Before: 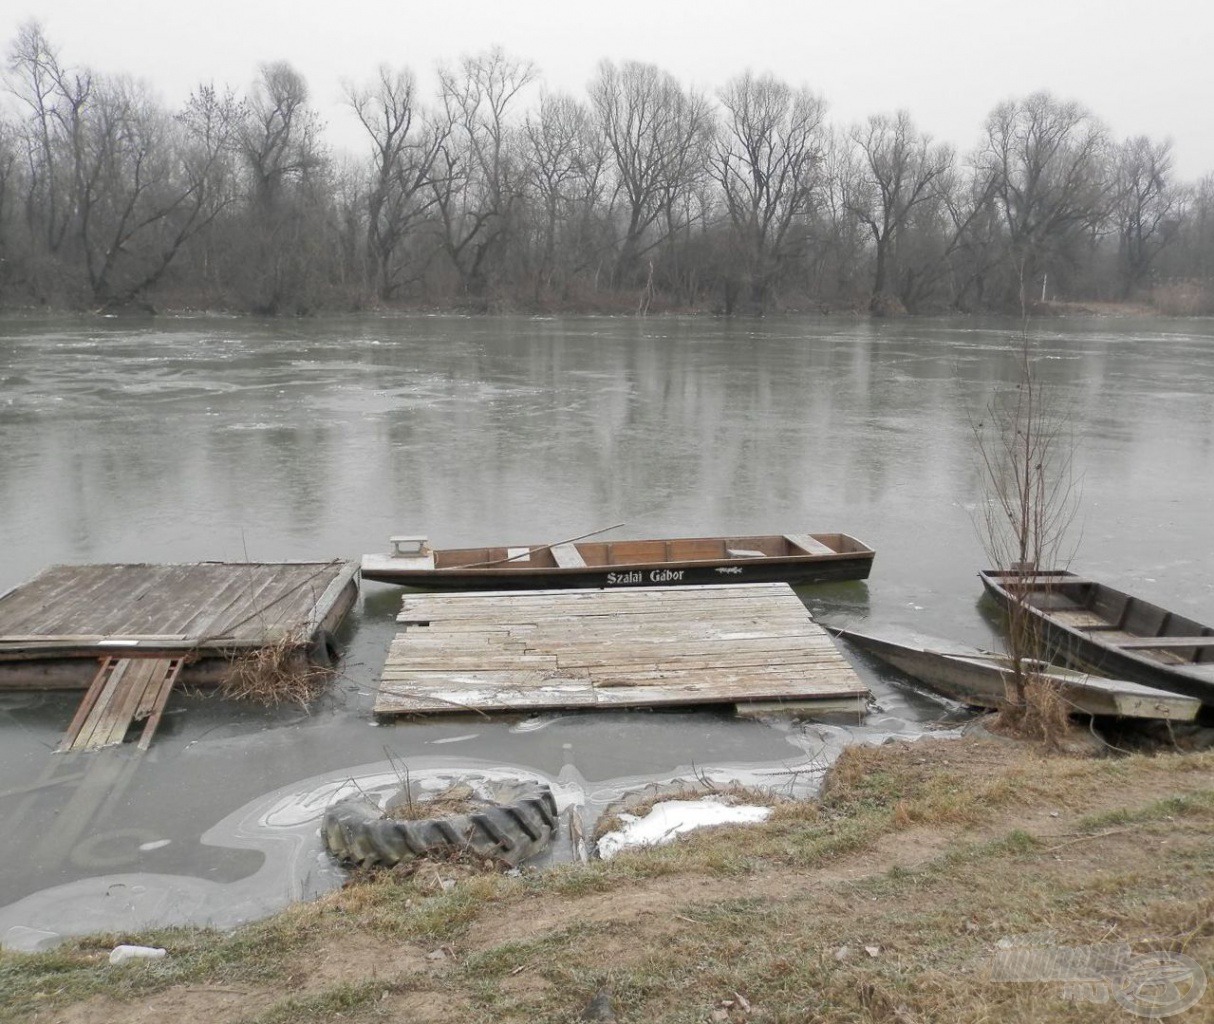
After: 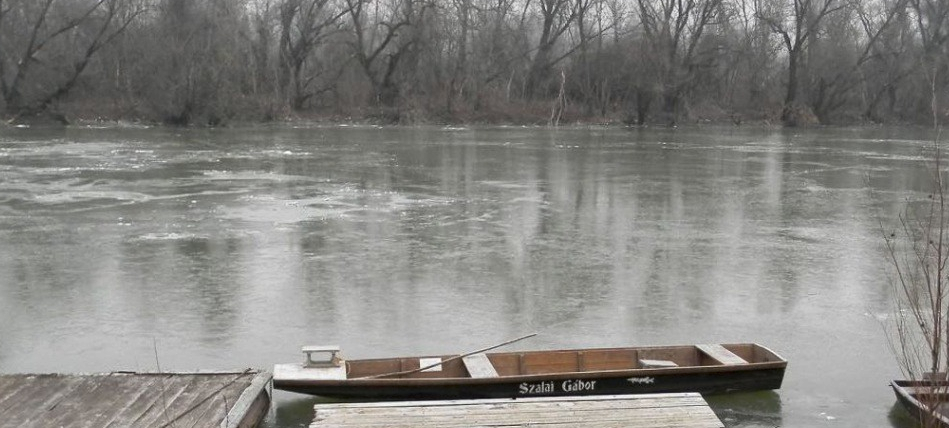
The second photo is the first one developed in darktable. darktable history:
crop: left 7.317%, top 18.573%, right 14.462%, bottom 39.603%
local contrast: mode bilateral grid, contrast 25, coarseness 61, detail 151%, midtone range 0.2
